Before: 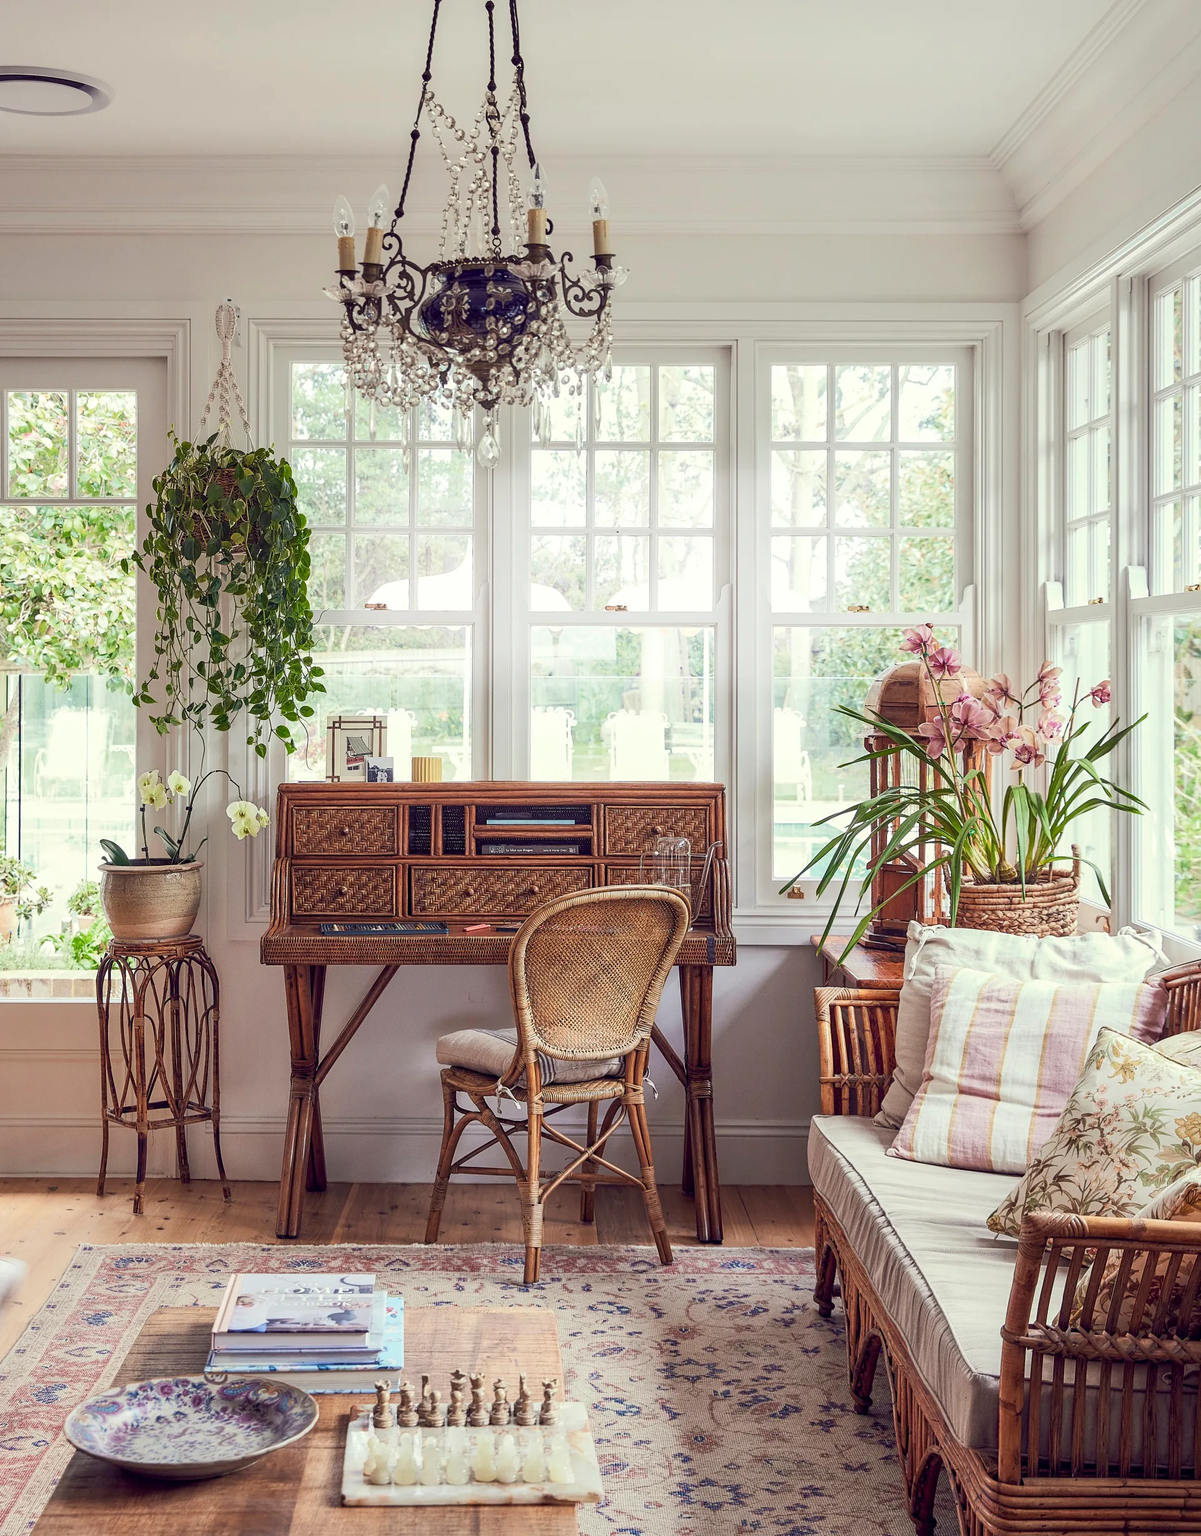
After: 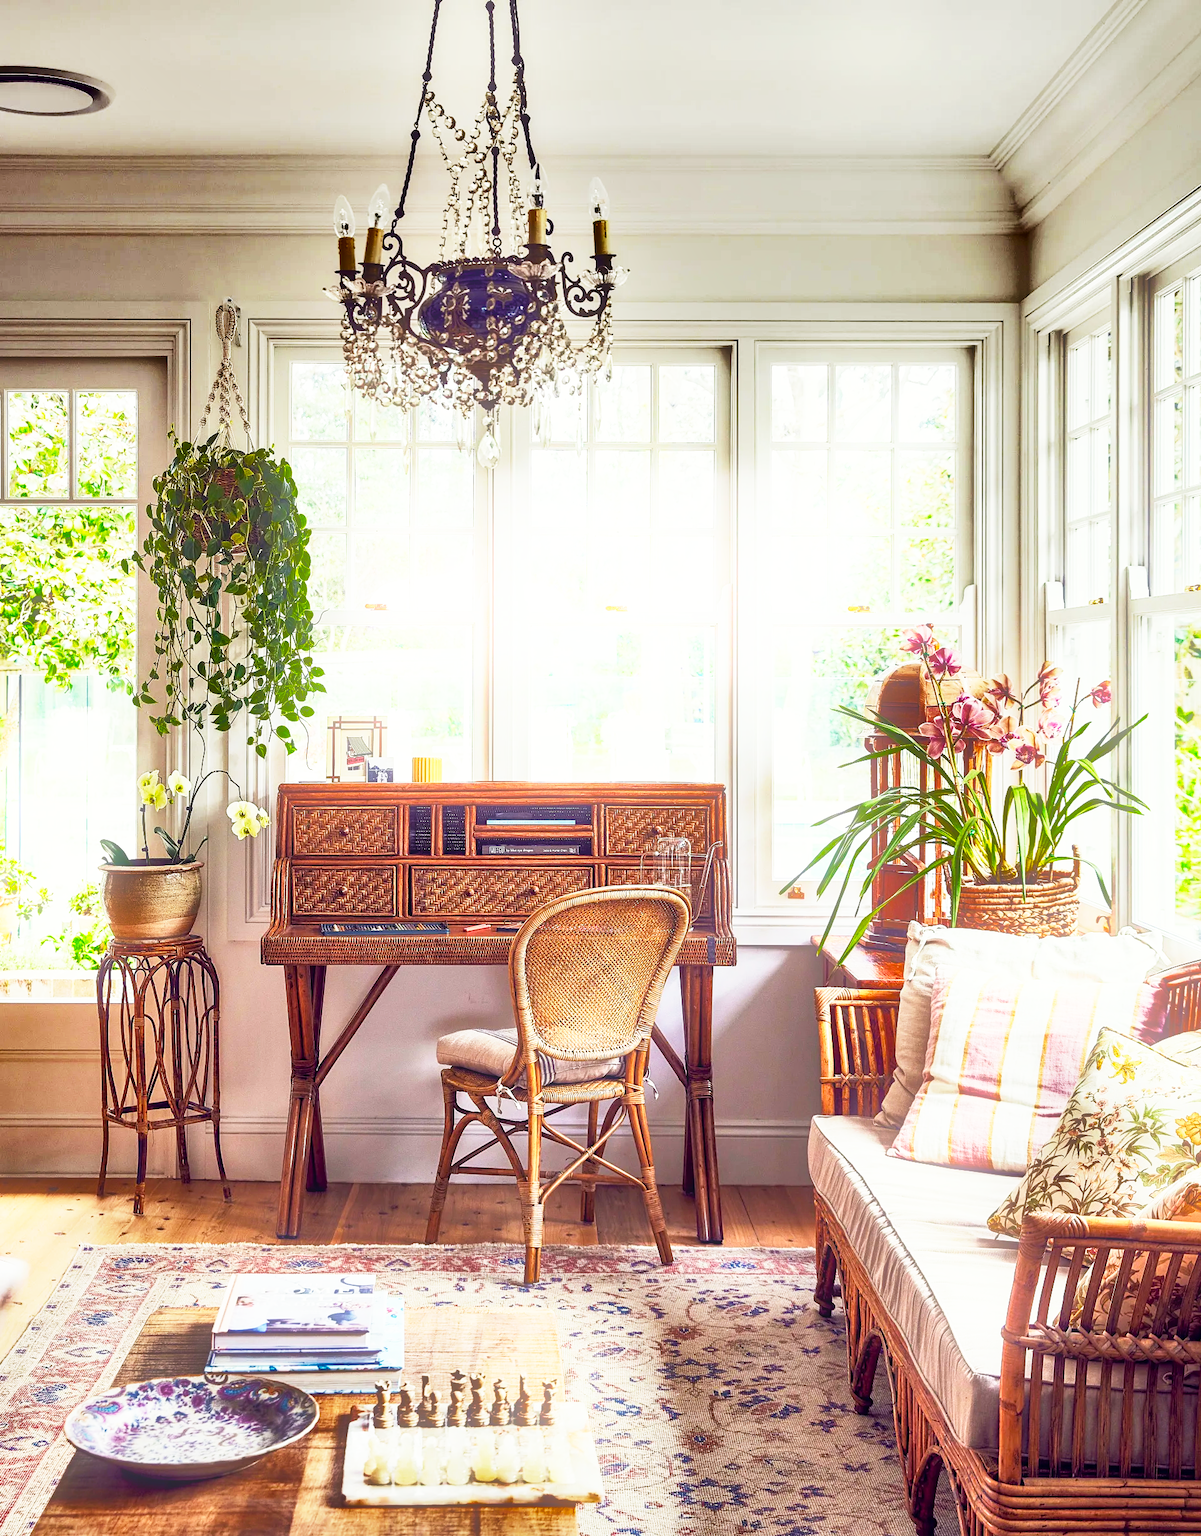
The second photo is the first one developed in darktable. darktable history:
color balance rgb: perceptual saturation grading › global saturation 20%, global vibrance 20%
shadows and highlights: shadows 19.13, highlights -83.41, soften with gaussian
base curve: curves: ch0 [(0, 0) (0.495, 0.917) (1, 1)], preserve colors none
bloom: size 15%, threshold 97%, strength 7%
